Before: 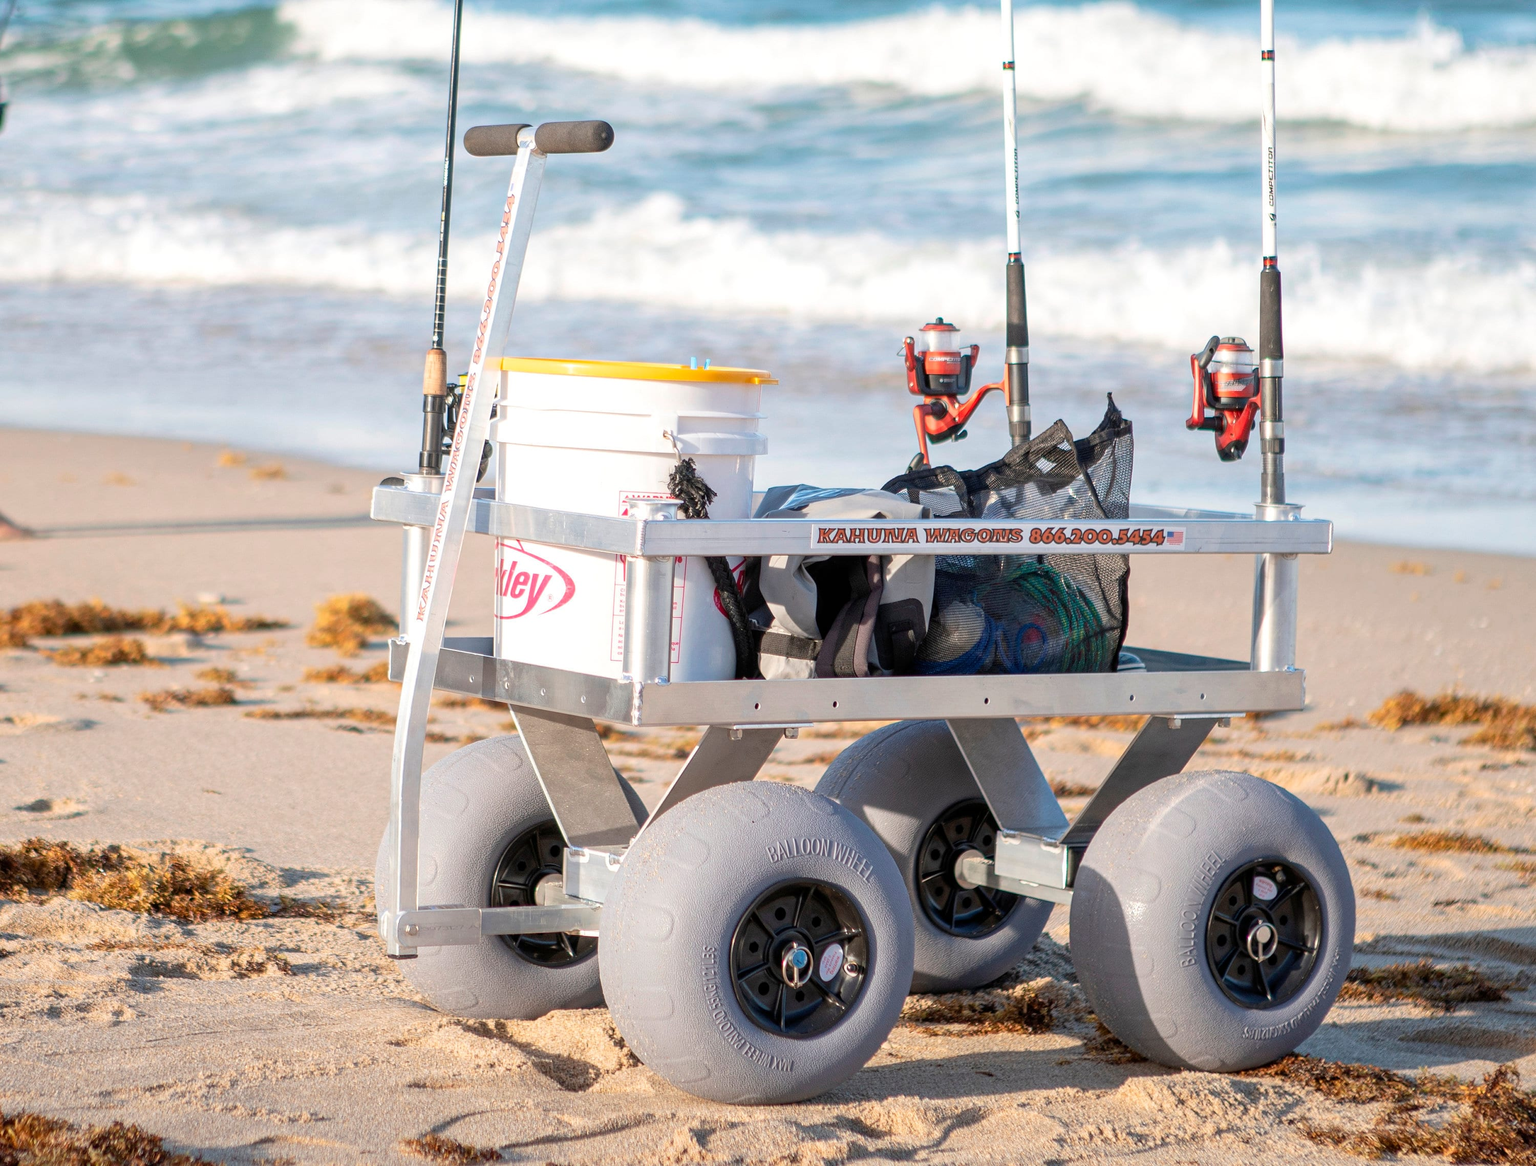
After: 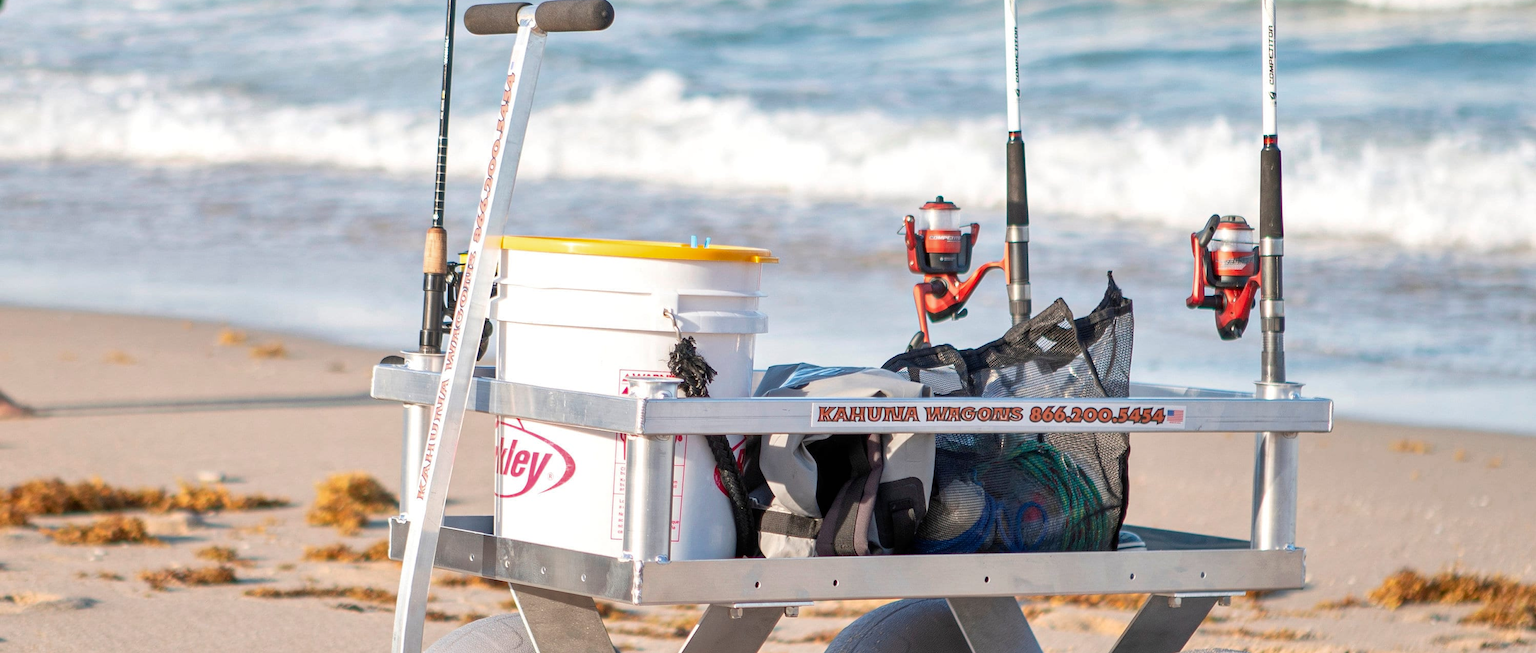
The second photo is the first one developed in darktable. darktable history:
crop and rotate: top 10.461%, bottom 33.523%
shadows and highlights: shadows 20.87, highlights -35.56, soften with gaussian
